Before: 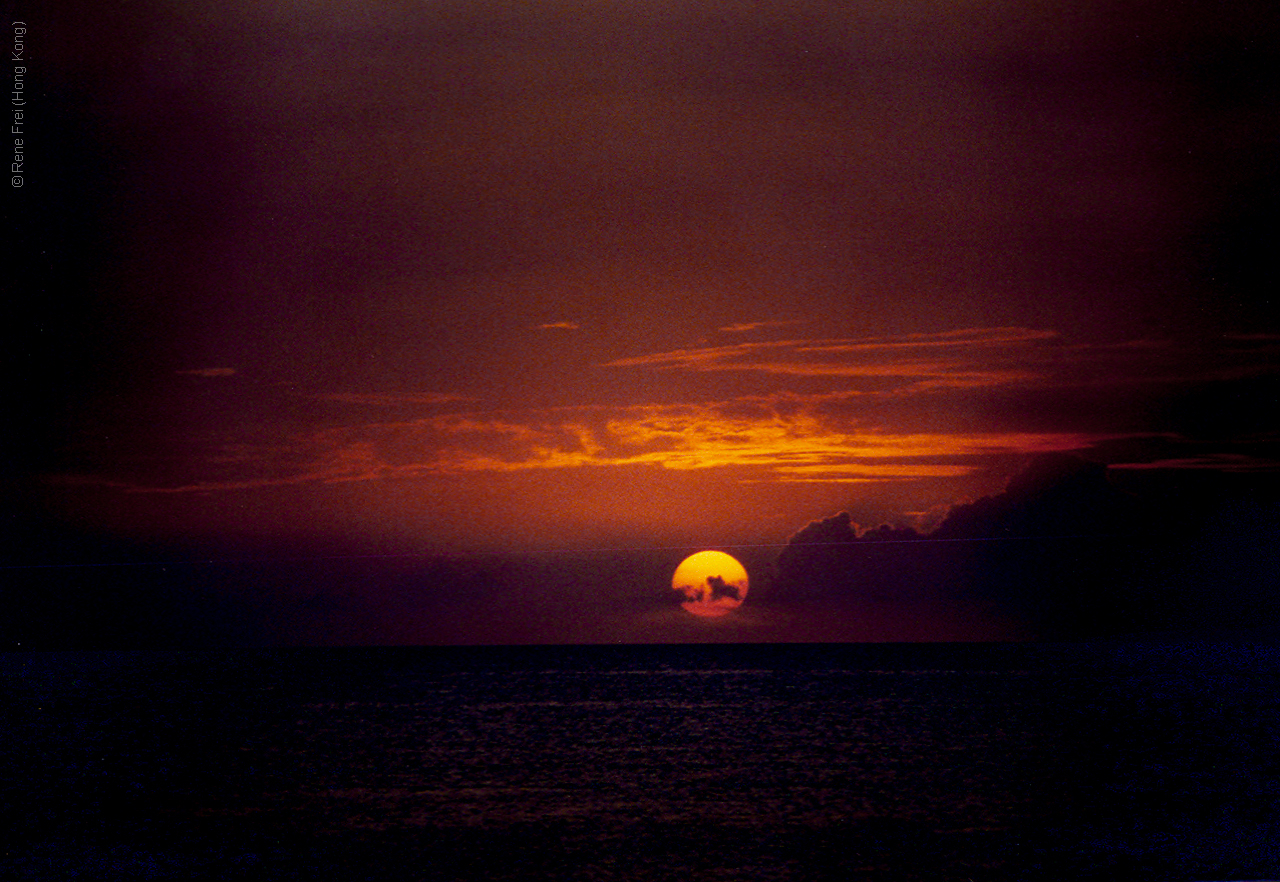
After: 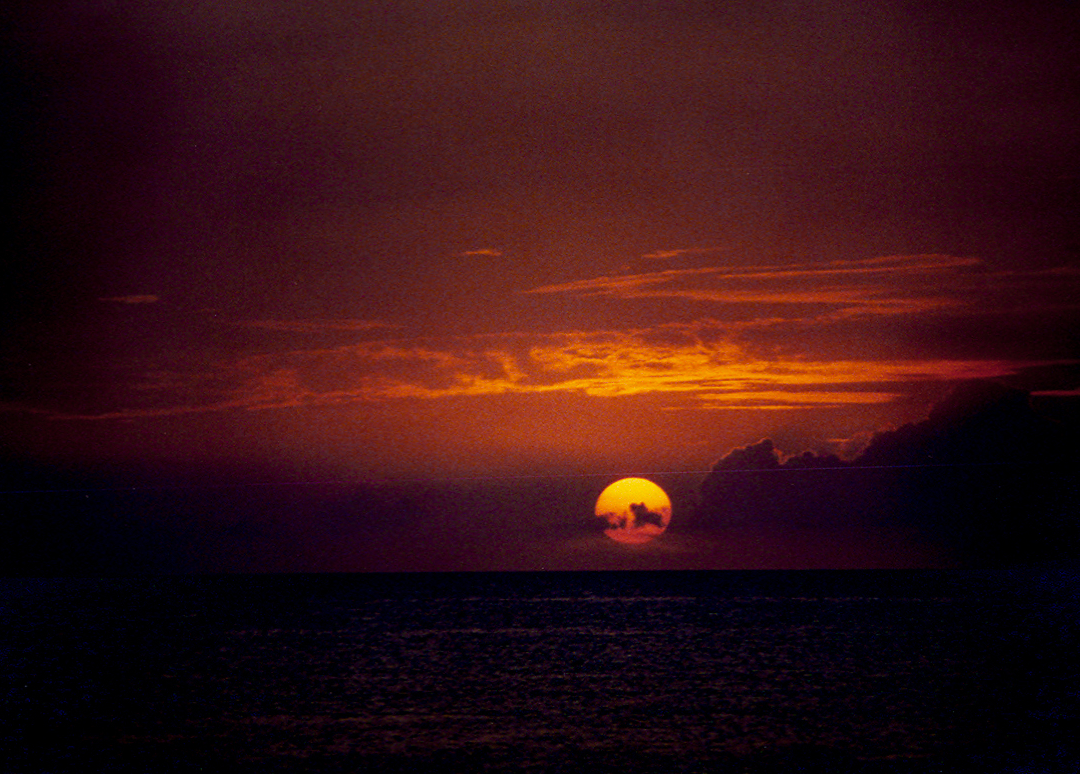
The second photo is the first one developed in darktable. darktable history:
crop: left 6.08%, top 8.318%, right 9.532%, bottom 3.825%
